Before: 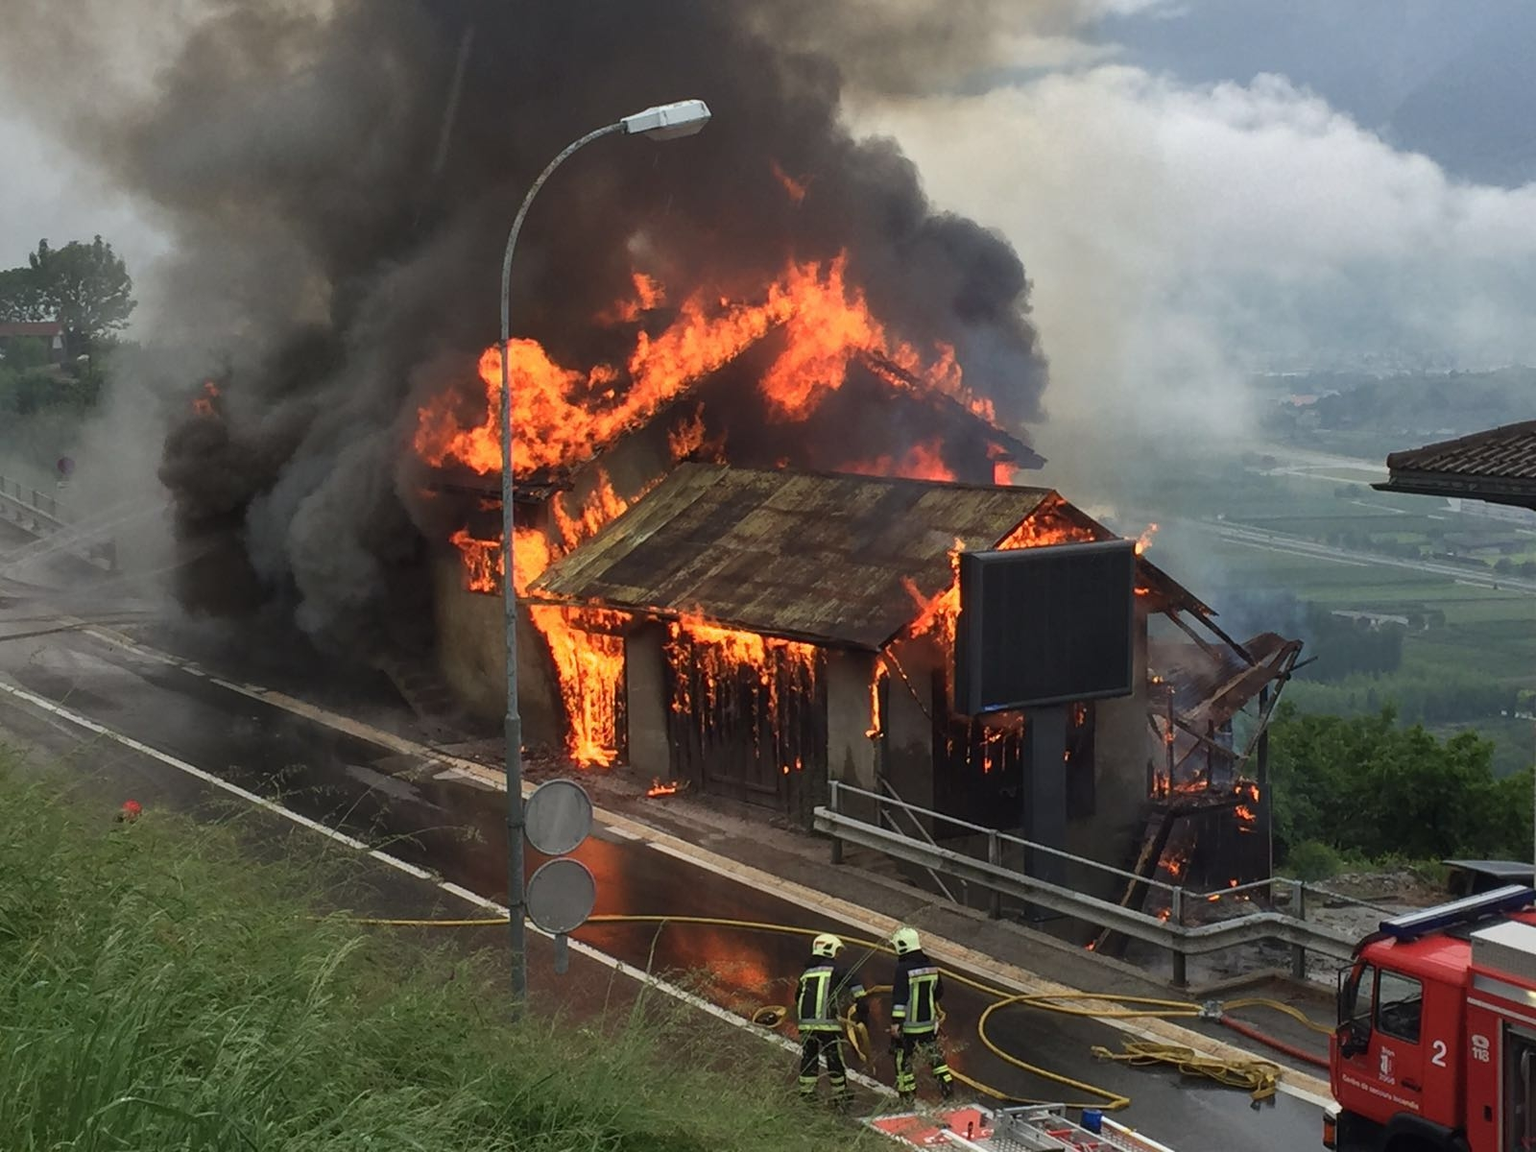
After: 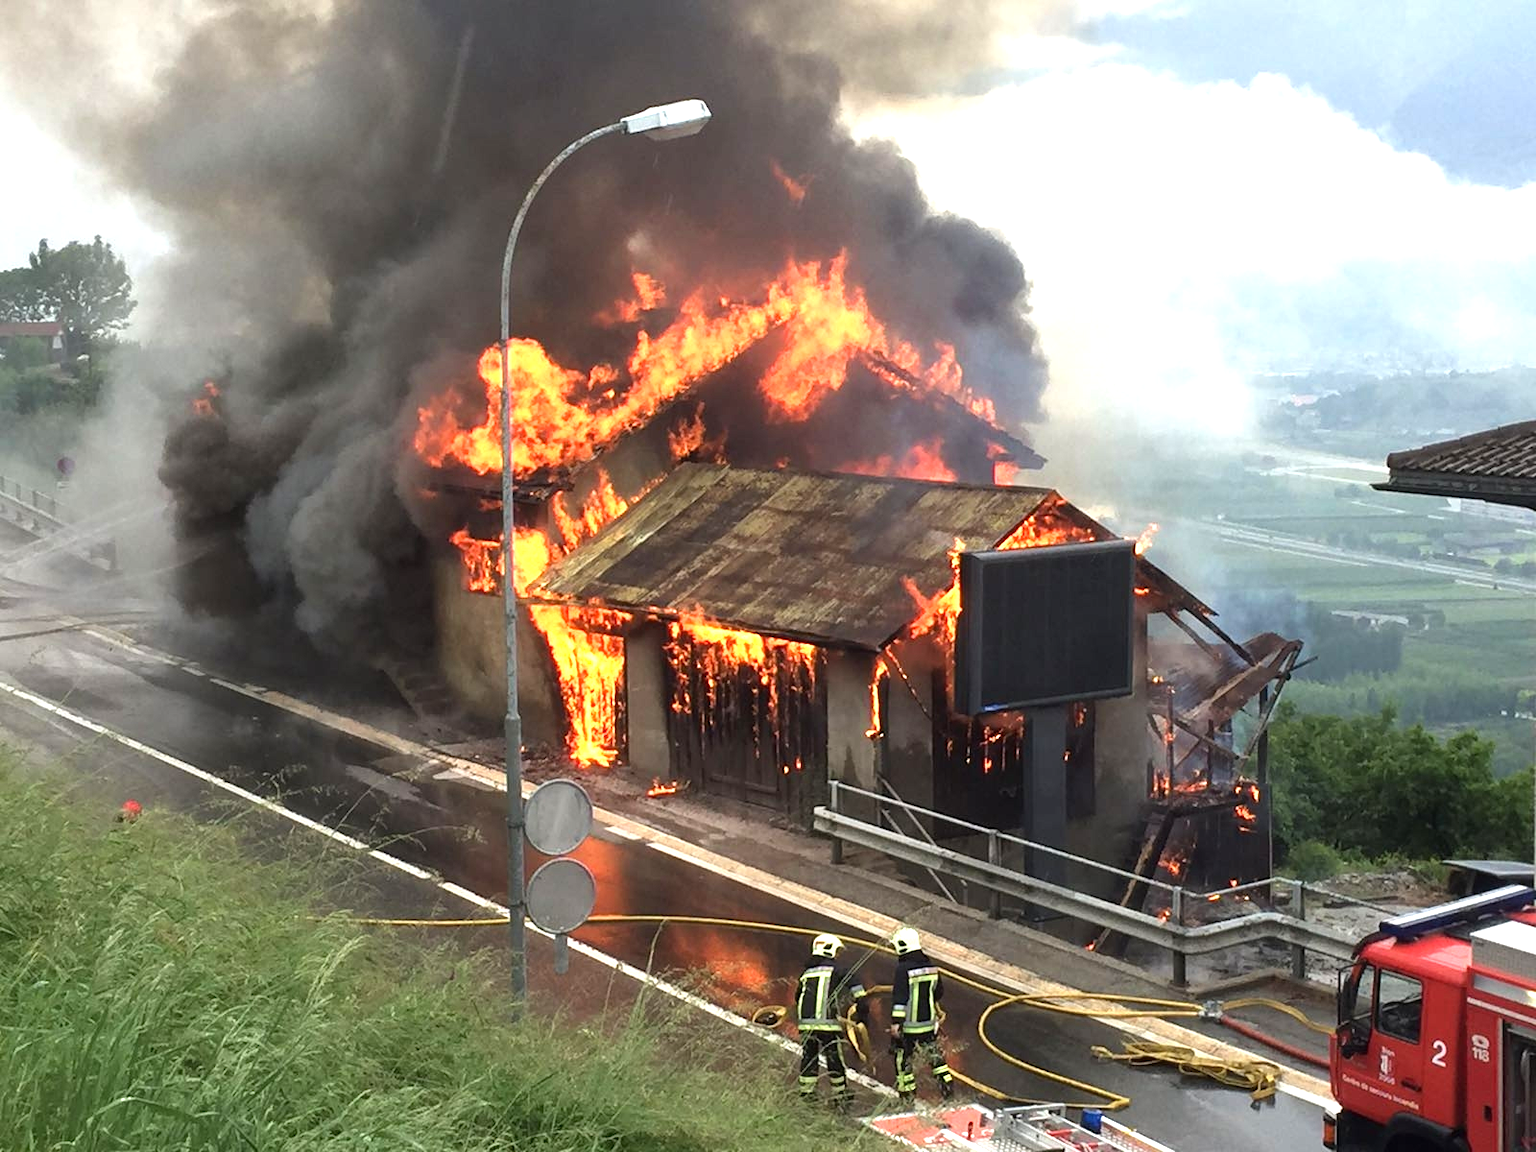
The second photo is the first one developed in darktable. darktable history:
exposure: black level correction 0.001, exposure 0.957 EV, compensate exposure bias true, compensate highlight preservation false
tone equalizer: -8 EV -0.419 EV, -7 EV -0.366 EV, -6 EV -0.34 EV, -5 EV -0.224 EV, -3 EV 0.191 EV, -2 EV 0.347 EV, -1 EV 0.415 EV, +0 EV 0.426 EV, mask exposure compensation -0.493 EV
